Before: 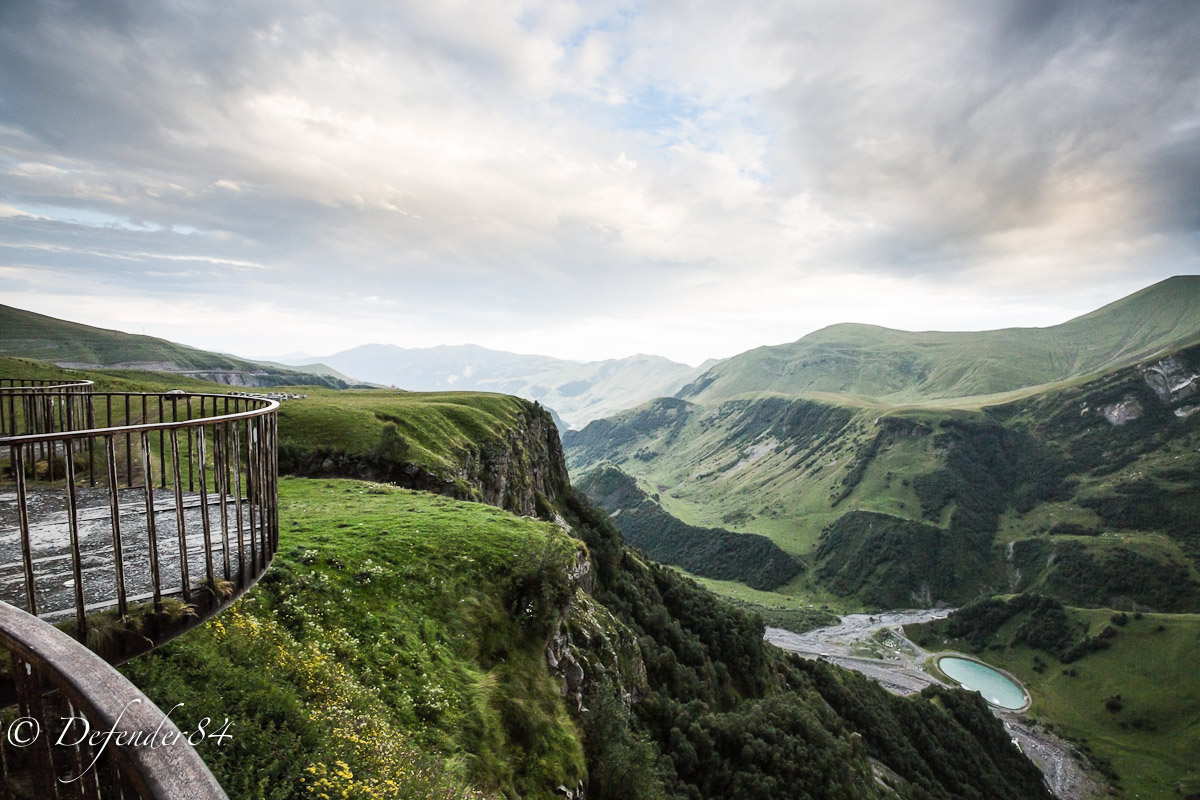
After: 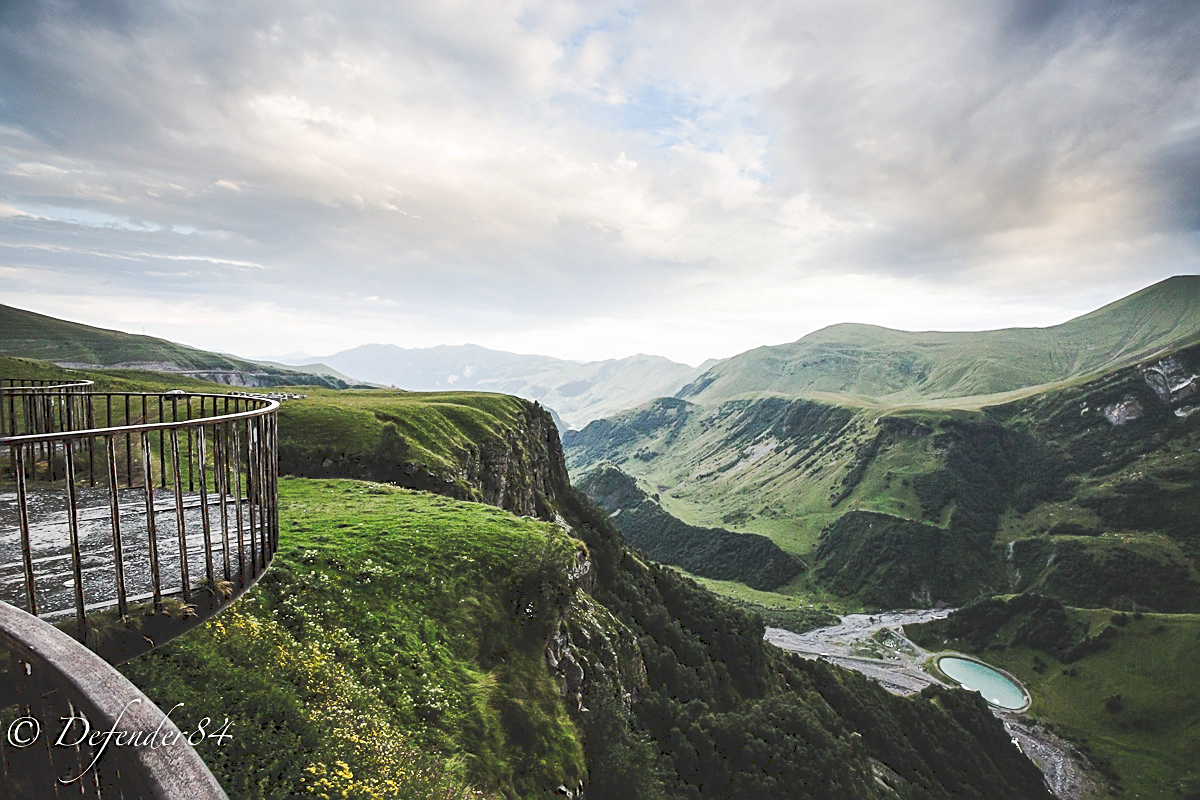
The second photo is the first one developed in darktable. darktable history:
sharpen: on, module defaults
tone curve: curves: ch0 [(0, 0) (0.003, 0.156) (0.011, 0.156) (0.025, 0.157) (0.044, 0.164) (0.069, 0.172) (0.1, 0.181) (0.136, 0.191) (0.177, 0.214) (0.224, 0.245) (0.277, 0.285) (0.335, 0.333) (0.399, 0.387) (0.468, 0.471) (0.543, 0.556) (0.623, 0.648) (0.709, 0.734) (0.801, 0.809) (0.898, 0.891) (1, 1)], preserve colors none
